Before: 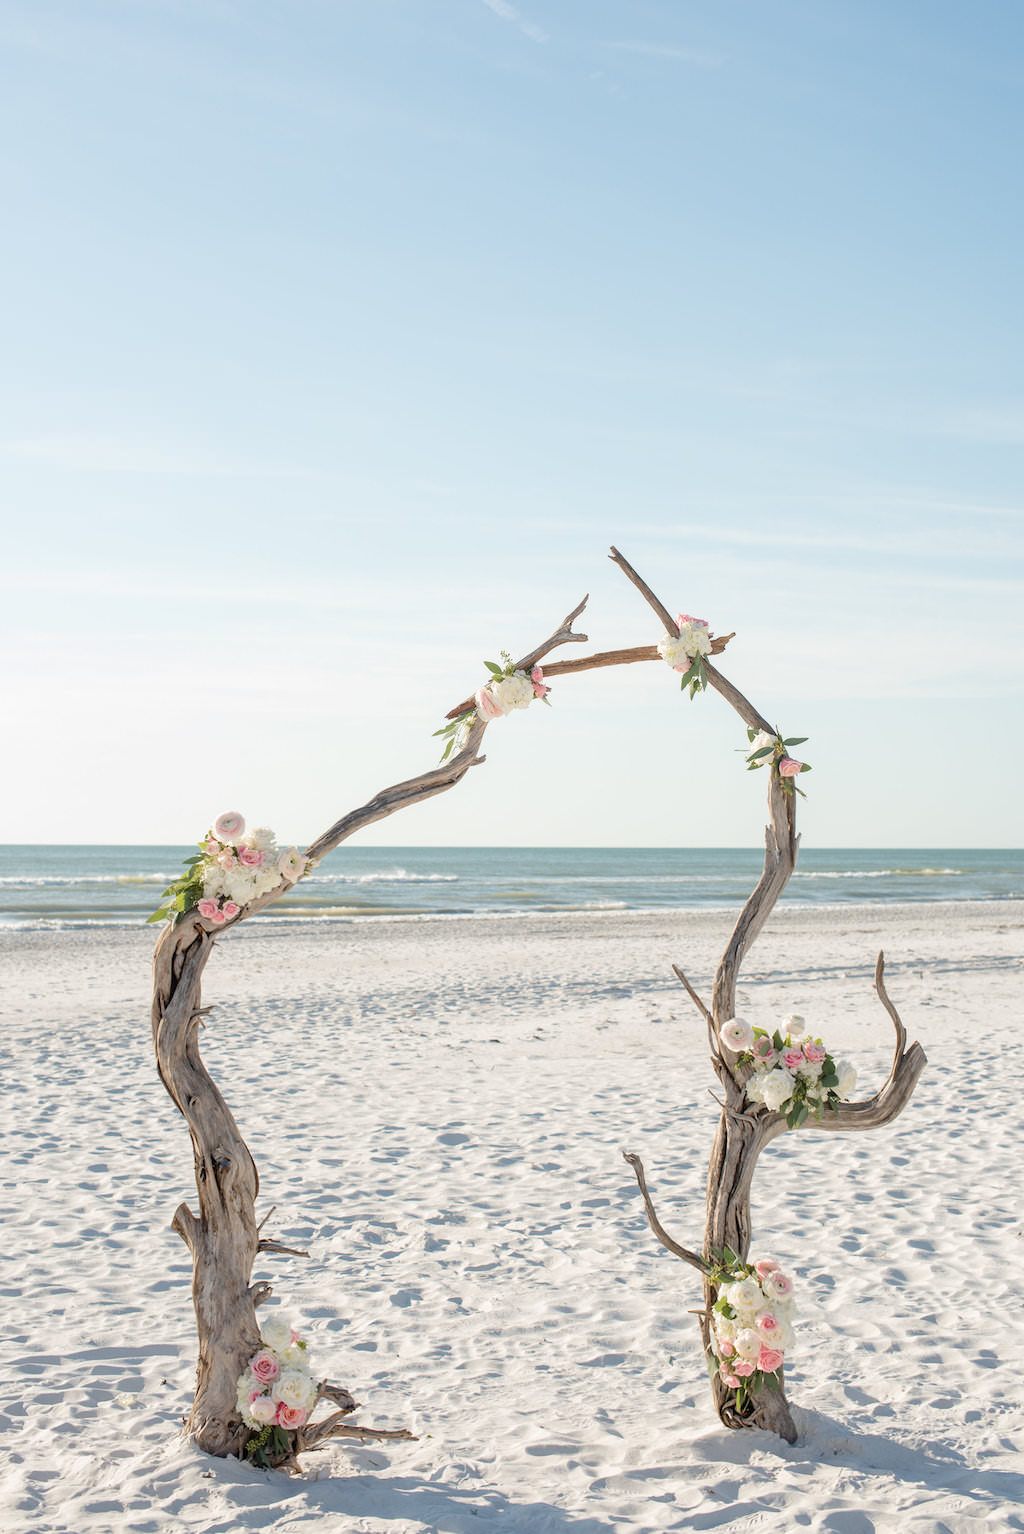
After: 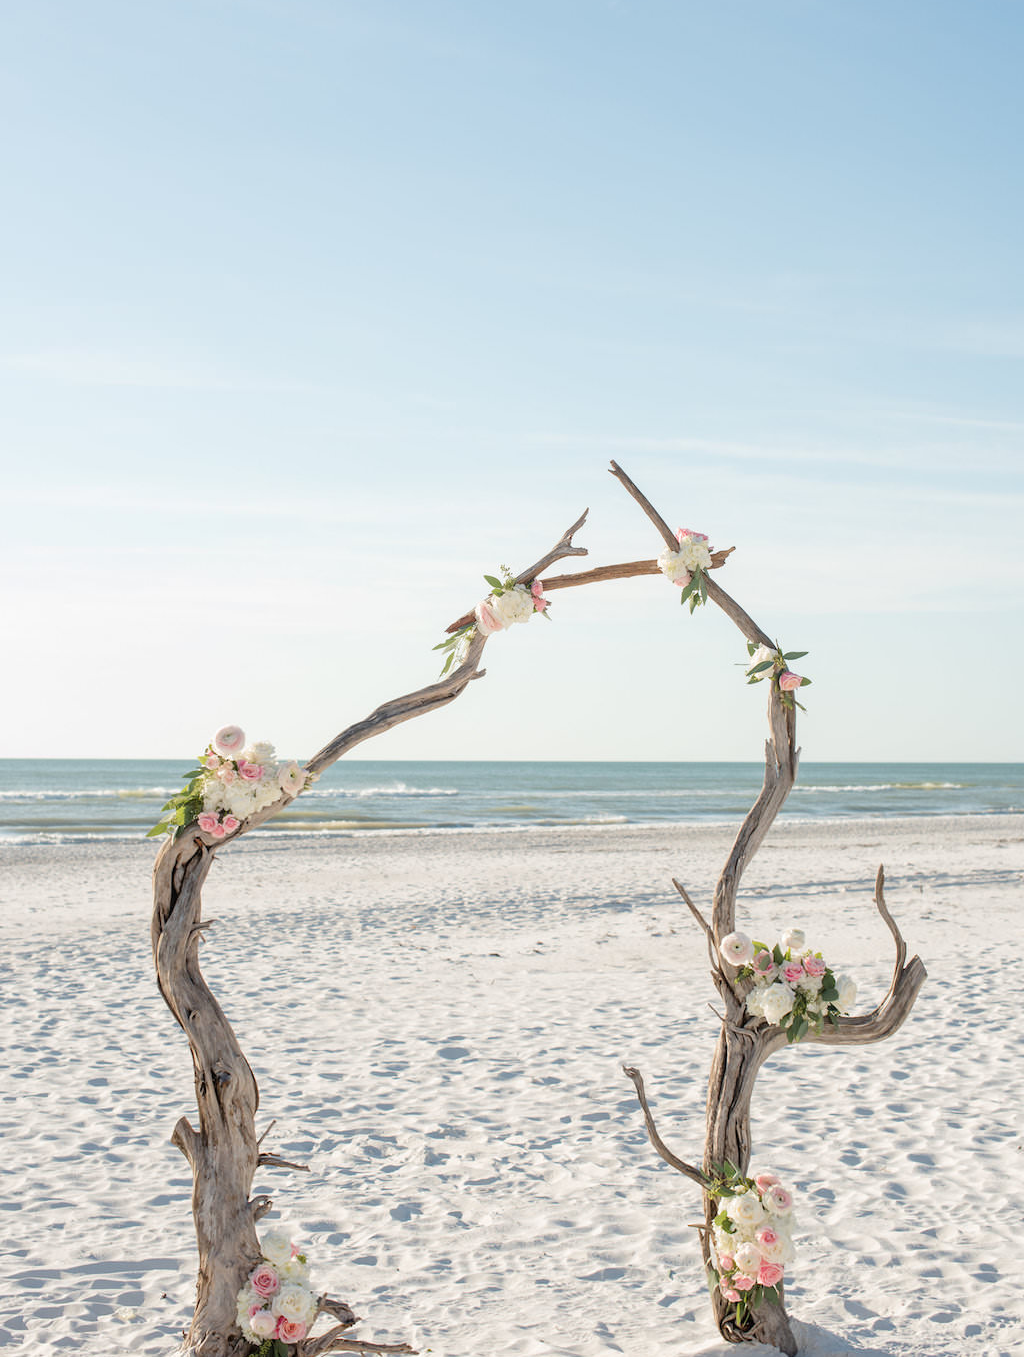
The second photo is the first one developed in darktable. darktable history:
tone equalizer: on, module defaults
crop and rotate: top 5.612%, bottom 5.888%
